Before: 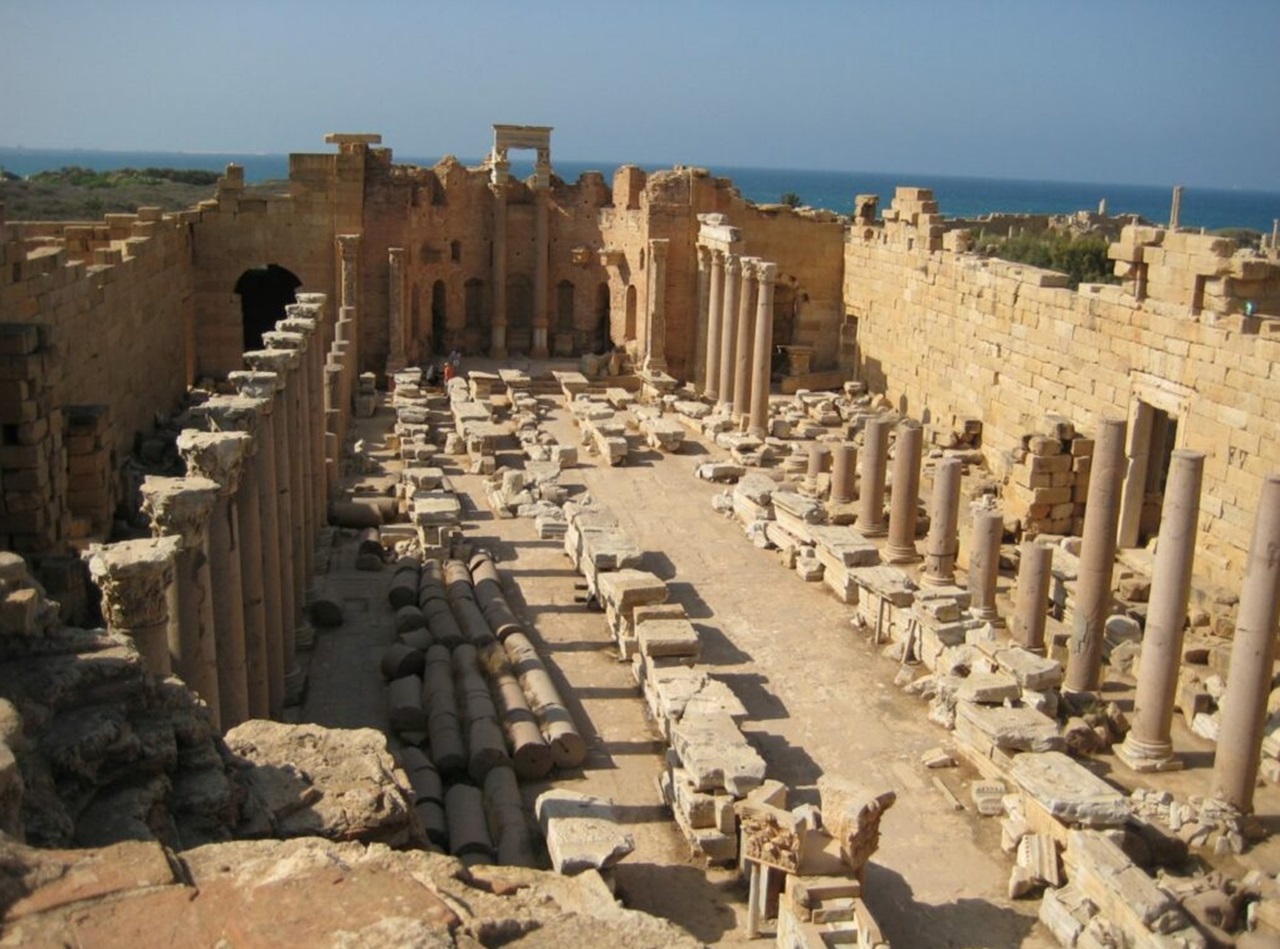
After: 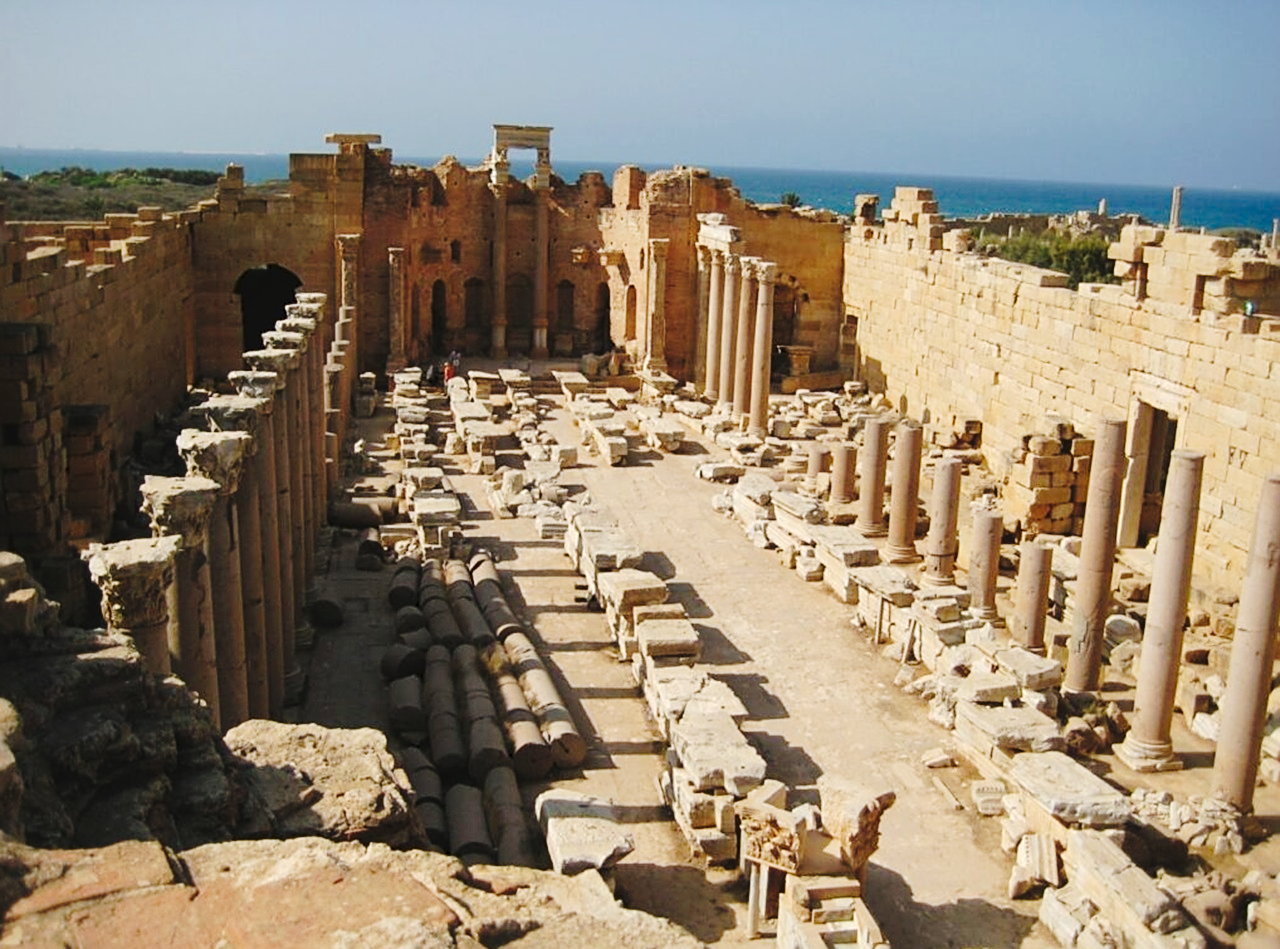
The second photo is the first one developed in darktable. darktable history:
tone curve: curves: ch0 [(0, 0) (0.003, 0.039) (0.011, 0.042) (0.025, 0.048) (0.044, 0.058) (0.069, 0.071) (0.1, 0.089) (0.136, 0.114) (0.177, 0.146) (0.224, 0.199) (0.277, 0.27) (0.335, 0.364) (0.399, 0.47) (0.468, 0.566) (0.543, 0.643) (0.623, 0.73) (0.709, 0.8) (0.801, 0.863) (0.898, 0.925) (1, 1)], preserve colors none
sharpen: on, module defaults
